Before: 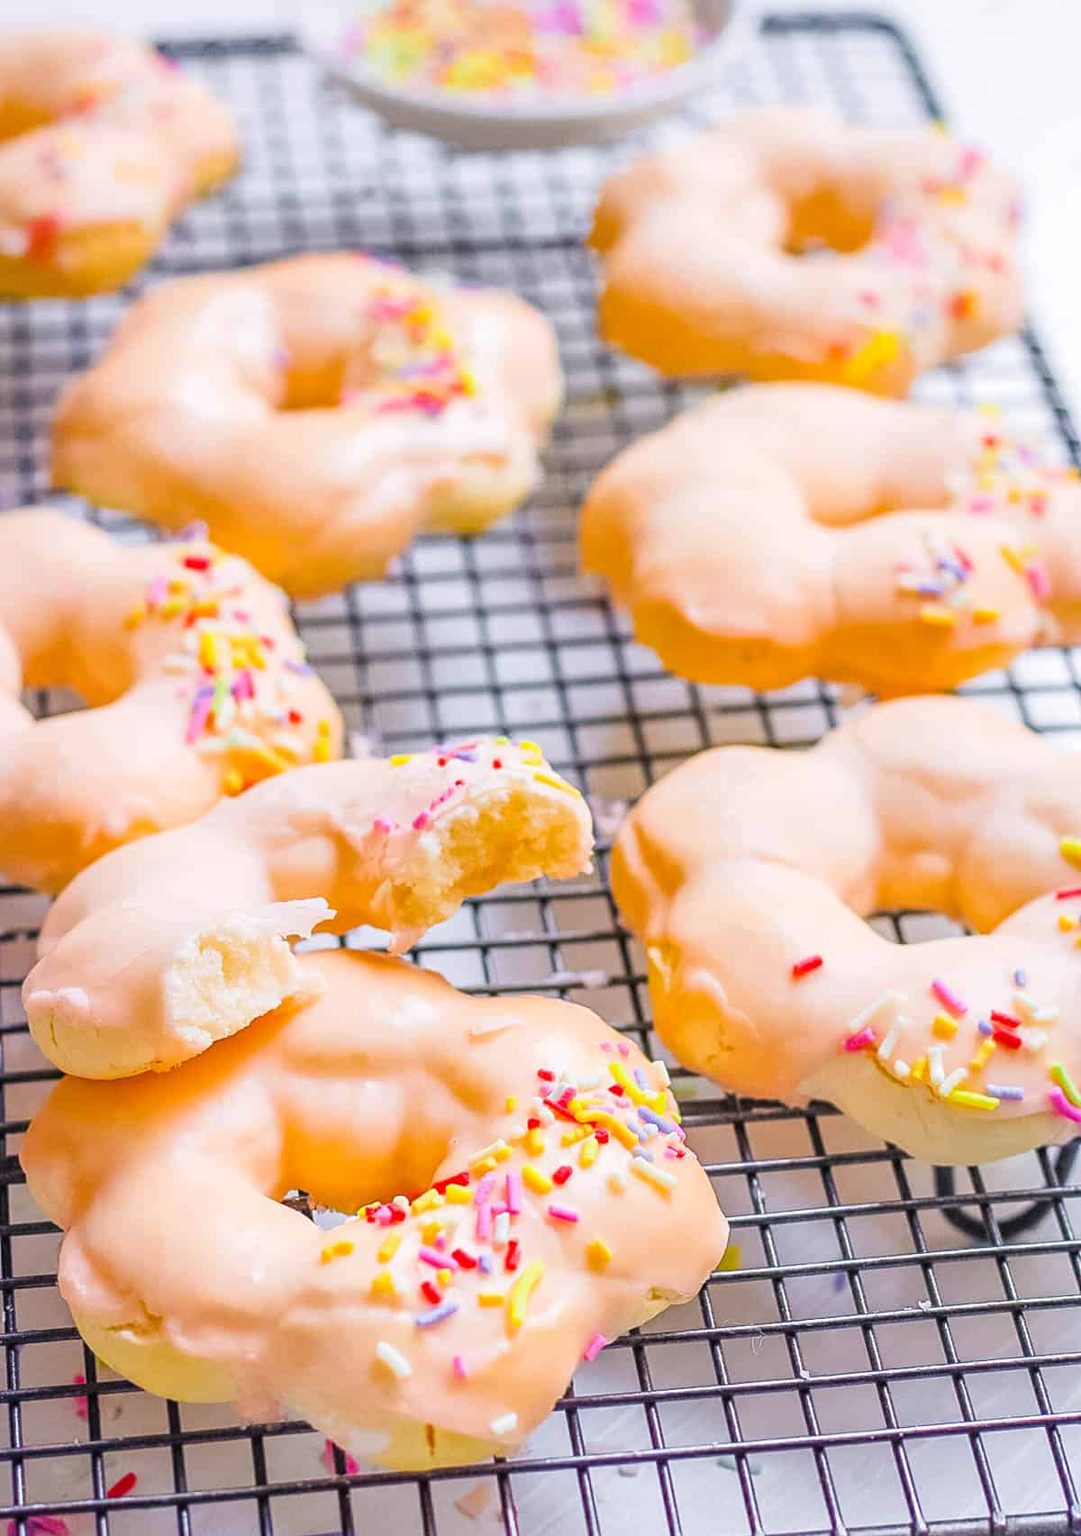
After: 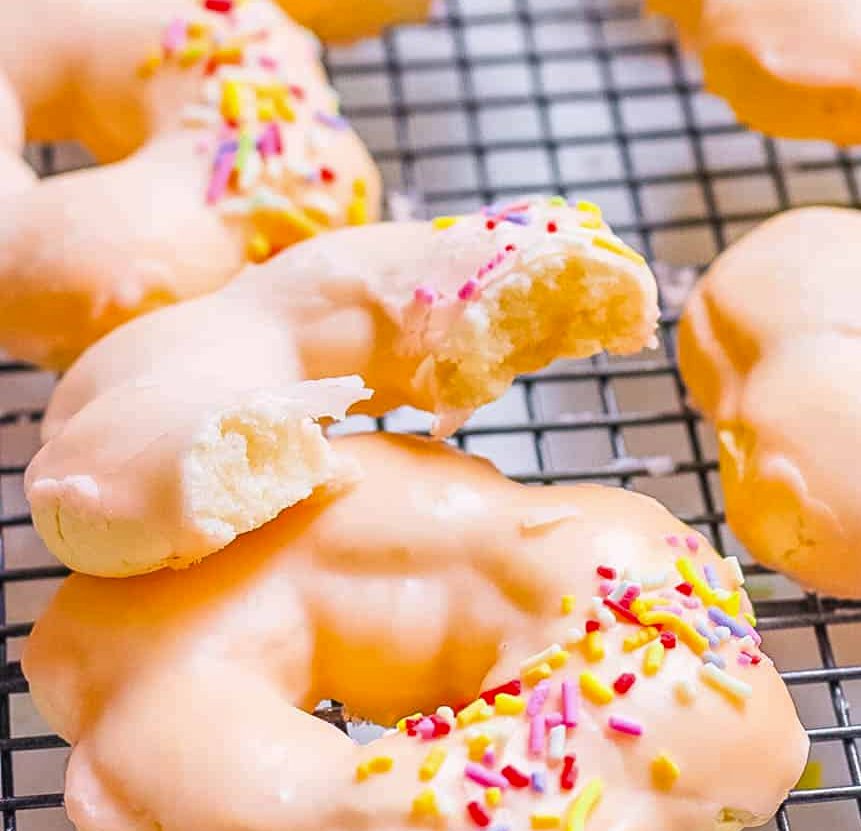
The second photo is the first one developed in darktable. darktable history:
crop: top 36.443%, right 28.218%, bottom 14.781%
shadows and highlights: shadows 37.67, highlights -27.12, soften with gaussian
